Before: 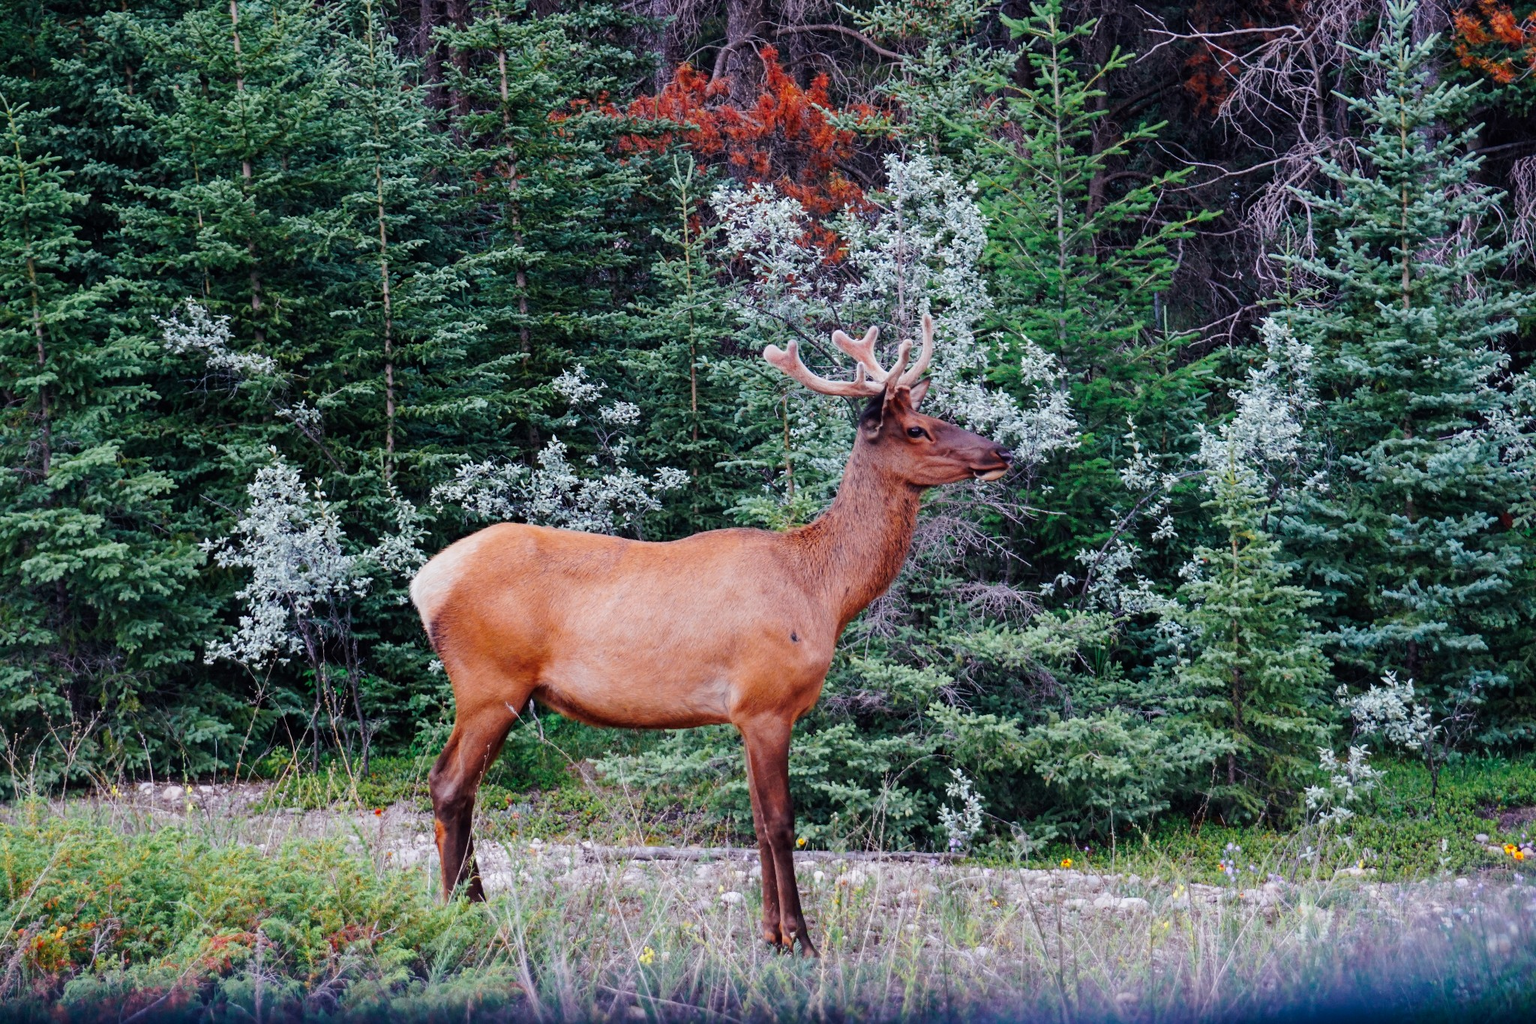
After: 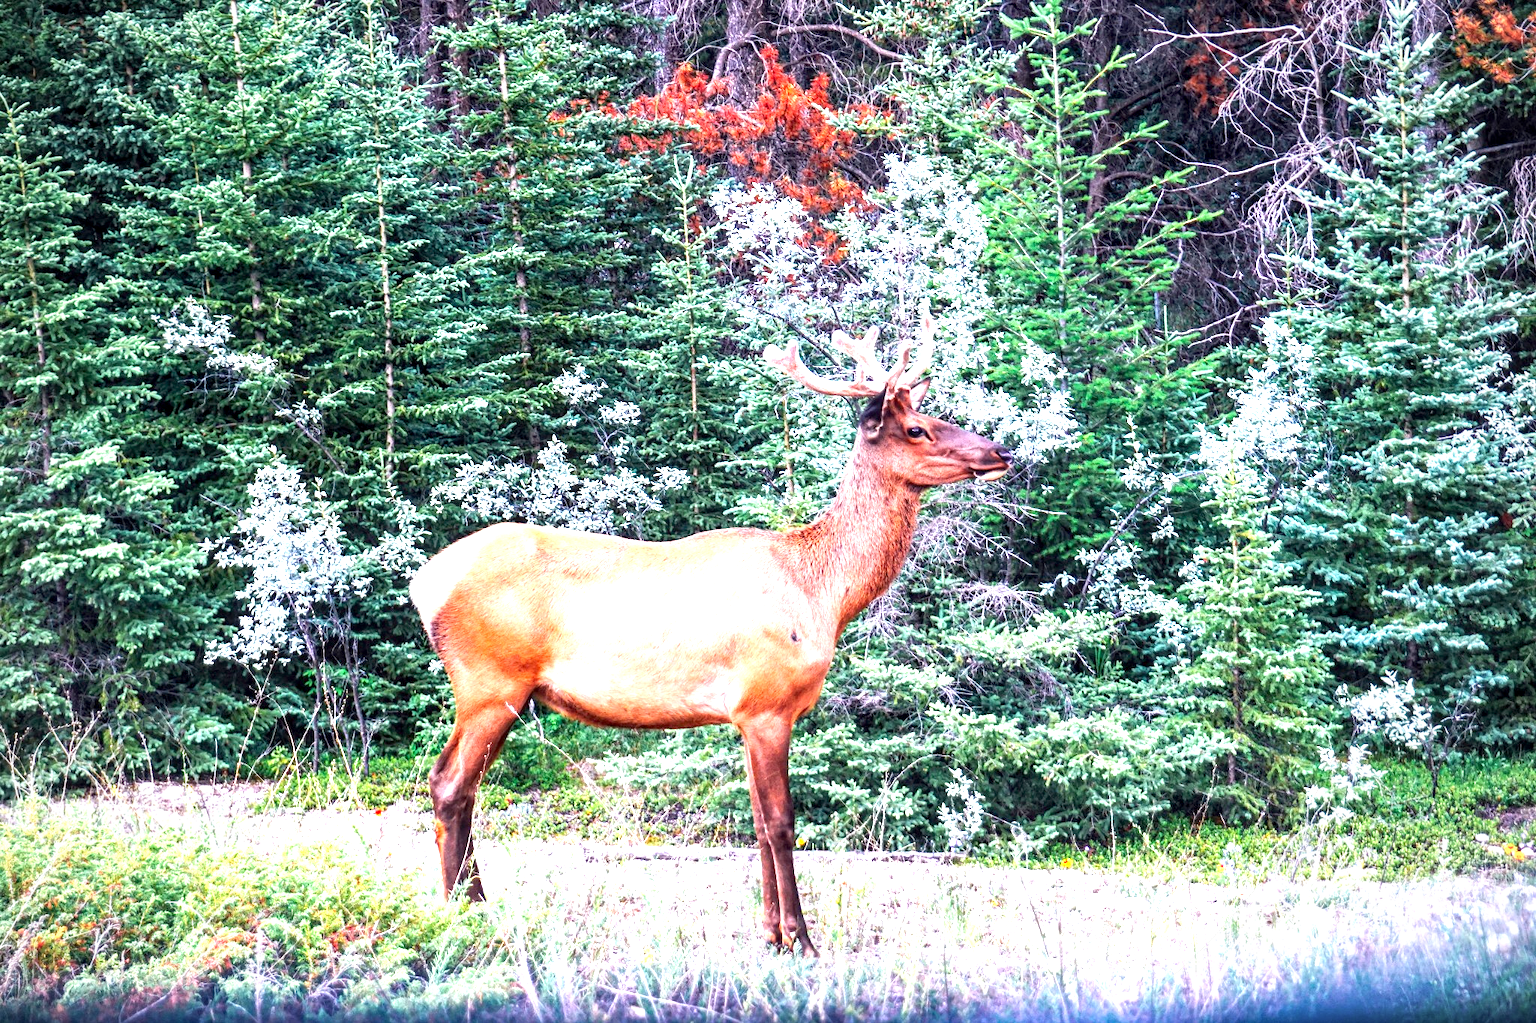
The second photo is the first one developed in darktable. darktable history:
local contrast: detail 130%
exposure: black level correction 0.001, exposure 1.849 EV, compensate exposure bias true, compensate highlight preservation false
vignetting: brightness -0.398, saturation -0.296, unbound false
tone equalizer: edges refinement/feathering 500, mask exposure compensation -1.57 EV, preserve details no
